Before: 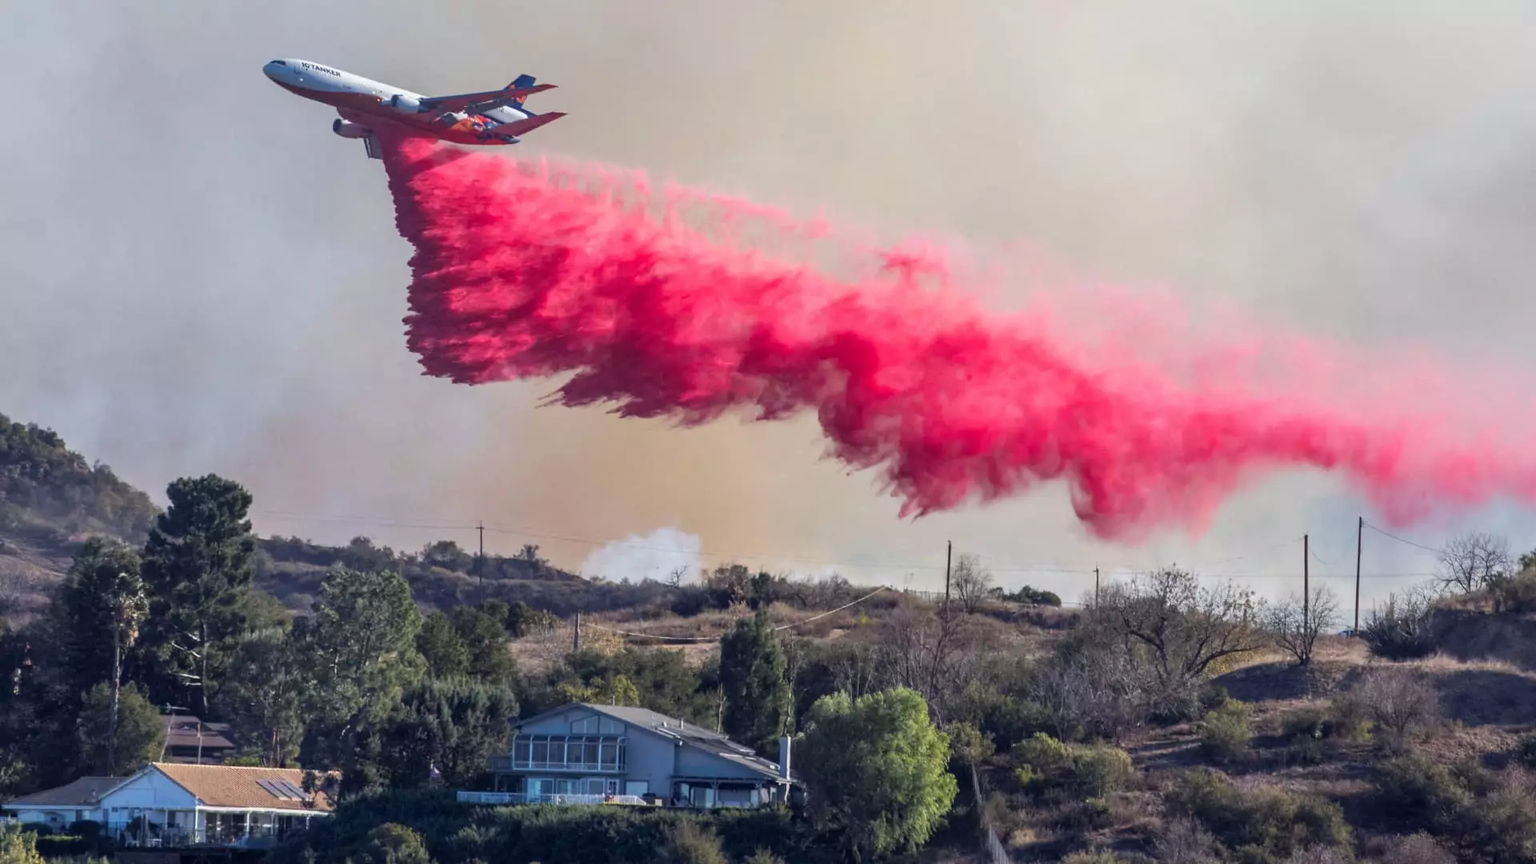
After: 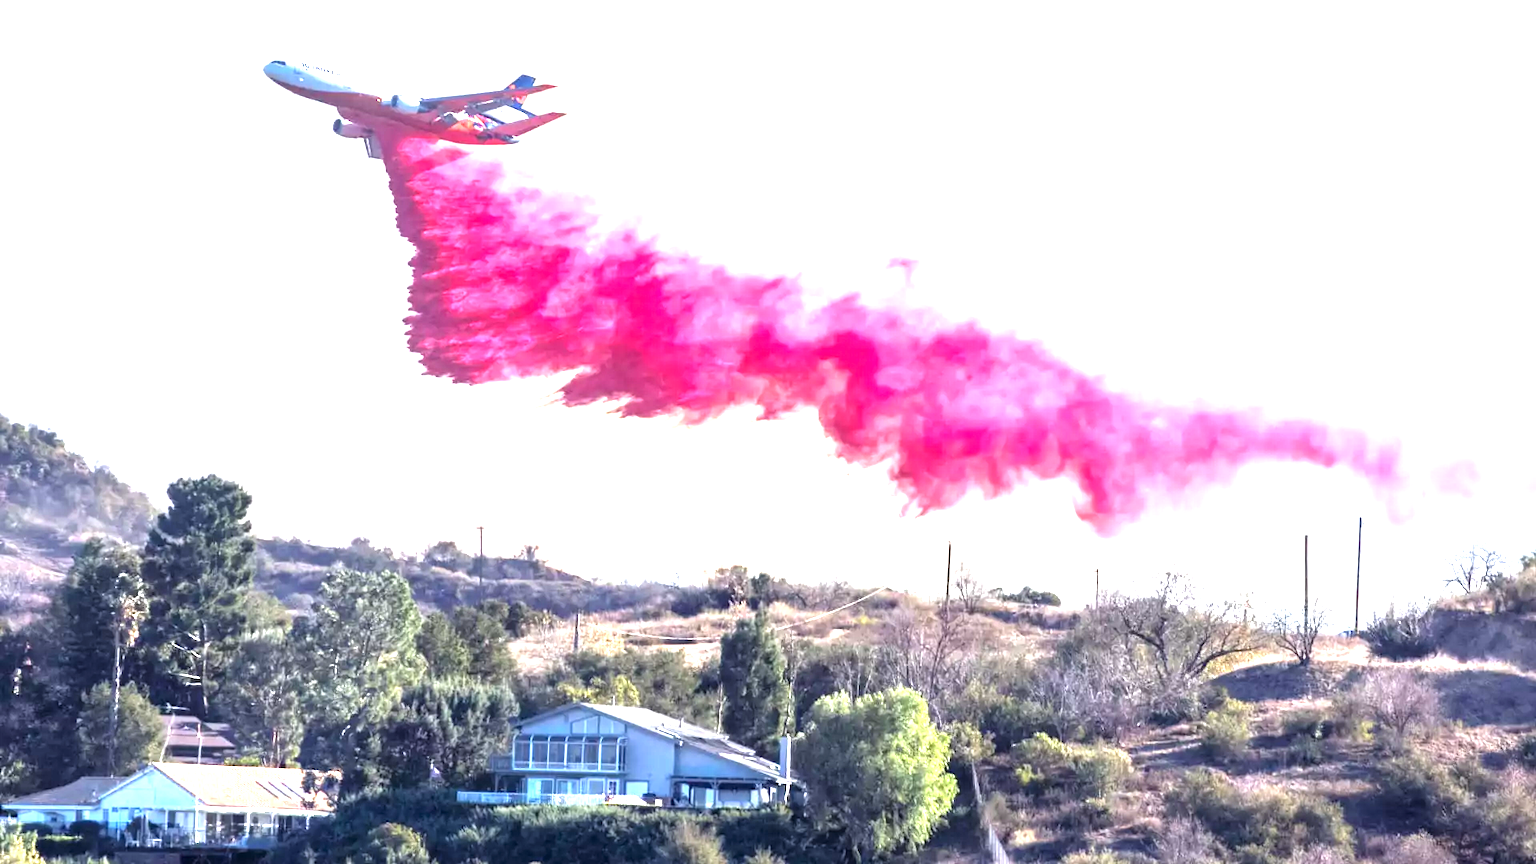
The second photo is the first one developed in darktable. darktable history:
tone equalizer: -8 EV -0.73 EV, -7 EV -0.705 EV, -6 EV -0.639 EV, -5 EV -0.415 EV, -3 EV 0.402 EV, -2 EV 0.6 EV, -1 EV 0.677 EV, +0 EV 0.72 EV
exposure: black level correction 0, exposure 1.534 EV, compensate highlight preservation false
